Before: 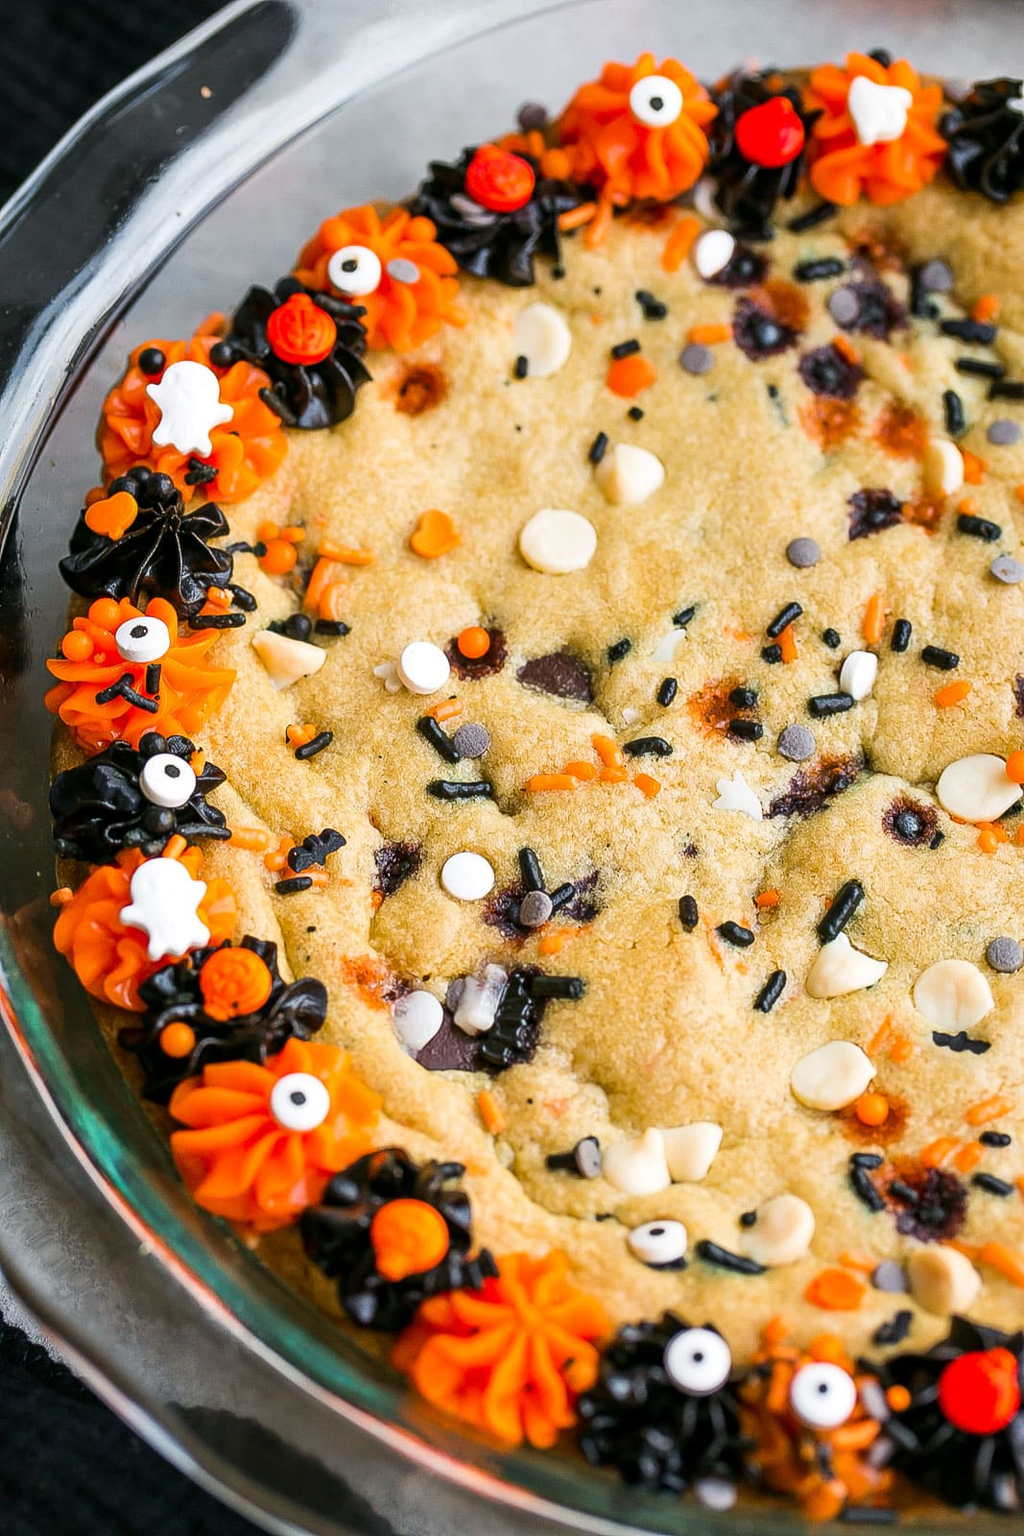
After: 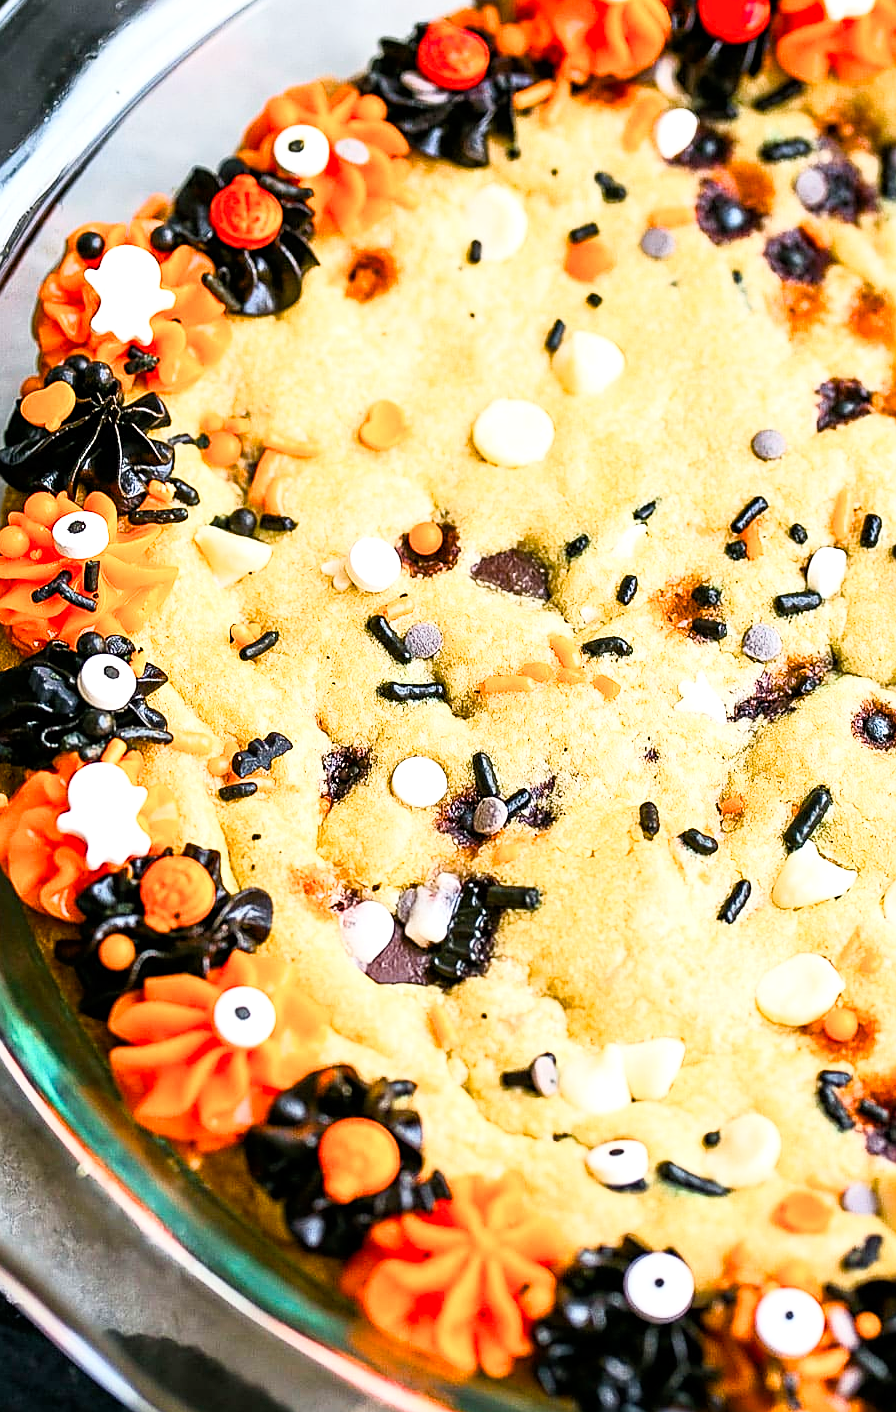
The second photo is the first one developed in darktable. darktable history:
sharpen: on, module defaults
color balance rgb: perceptual saturation grading › global saturation 20%, perceptual saturation grading › highlights -50%, perceptual saturation grading › shadows 30%, perceptual brilliance grading › global brilliance 10%, perceptual brilliance grading › shadows 15%
base curve: curves: ch0 [(0, 0) (0.005, 0.002) (0.193, 0.295) (0.399, 0.664) (0.75, 0.928) (1, 1)]
crop: left 6.446%, top 8.188%, right 9.538%, bottom 3.548%
